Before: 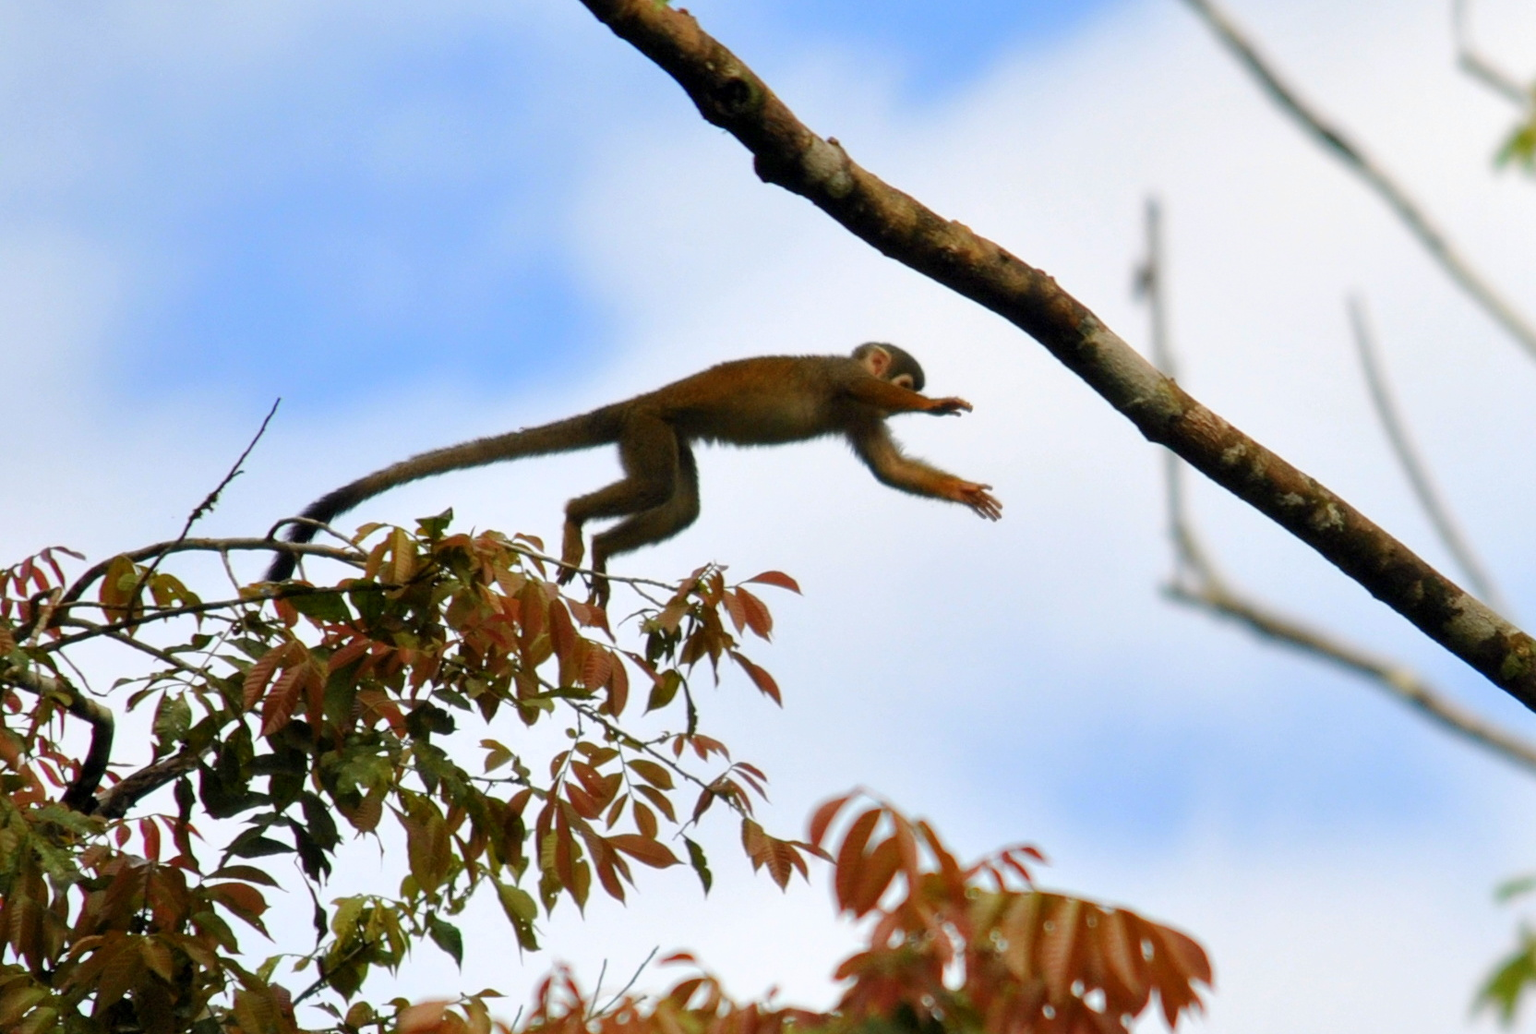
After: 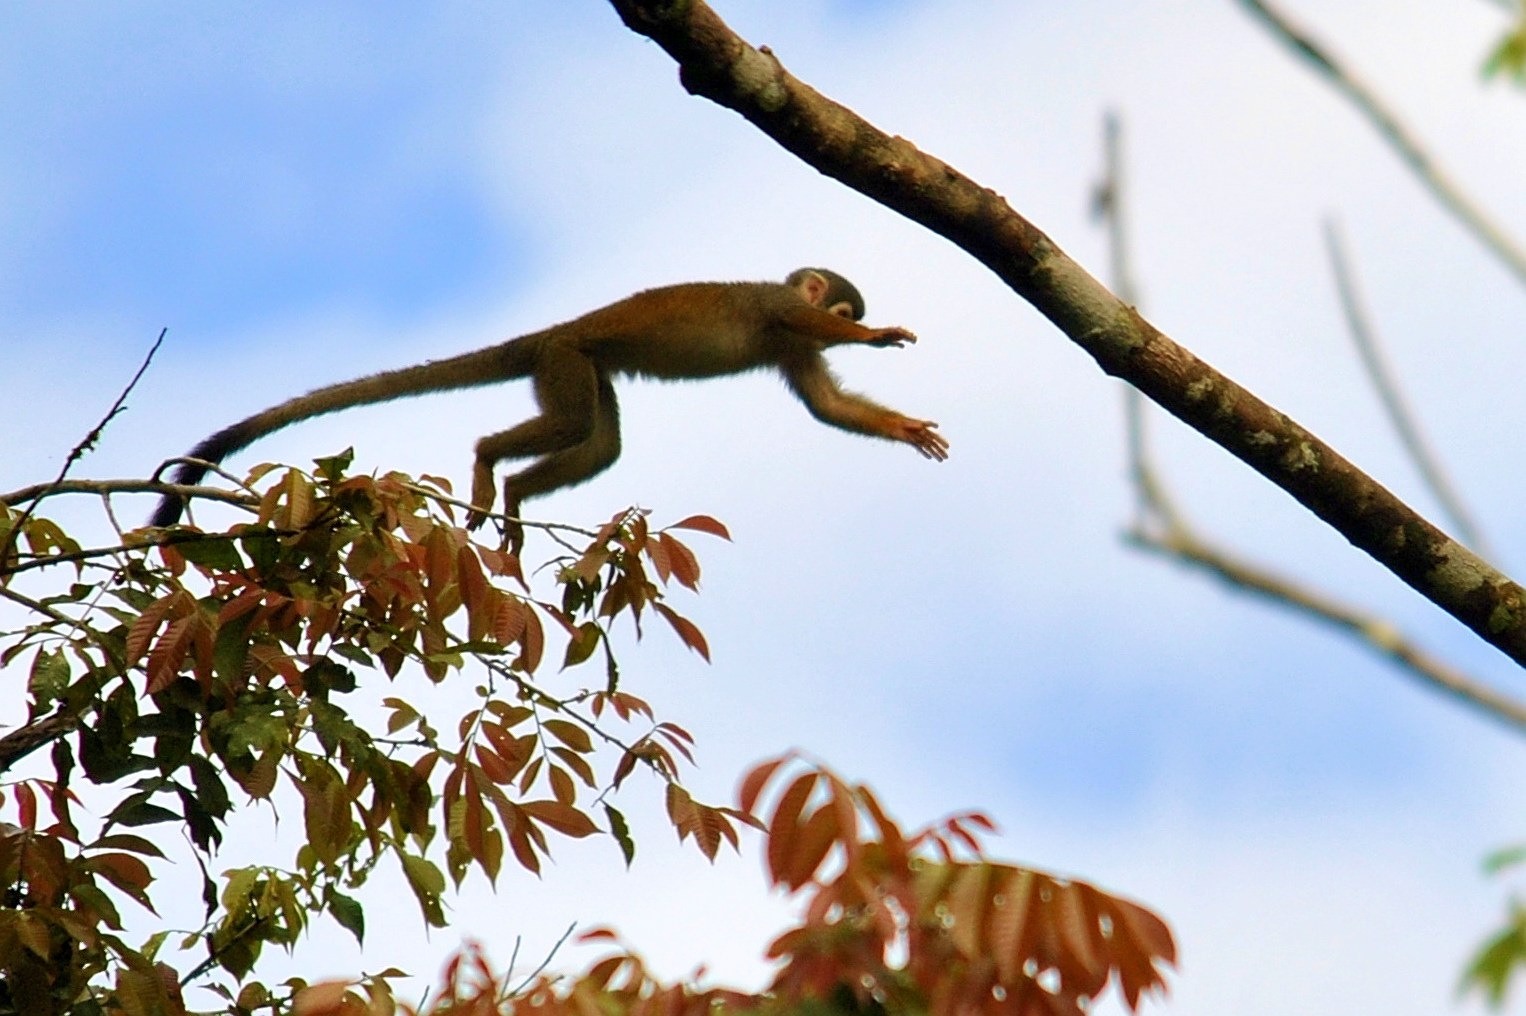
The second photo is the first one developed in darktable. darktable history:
sharpen: on, module defaults
crop and rotate: left 8.262%, top 9.226%
velvia: strength 45%
